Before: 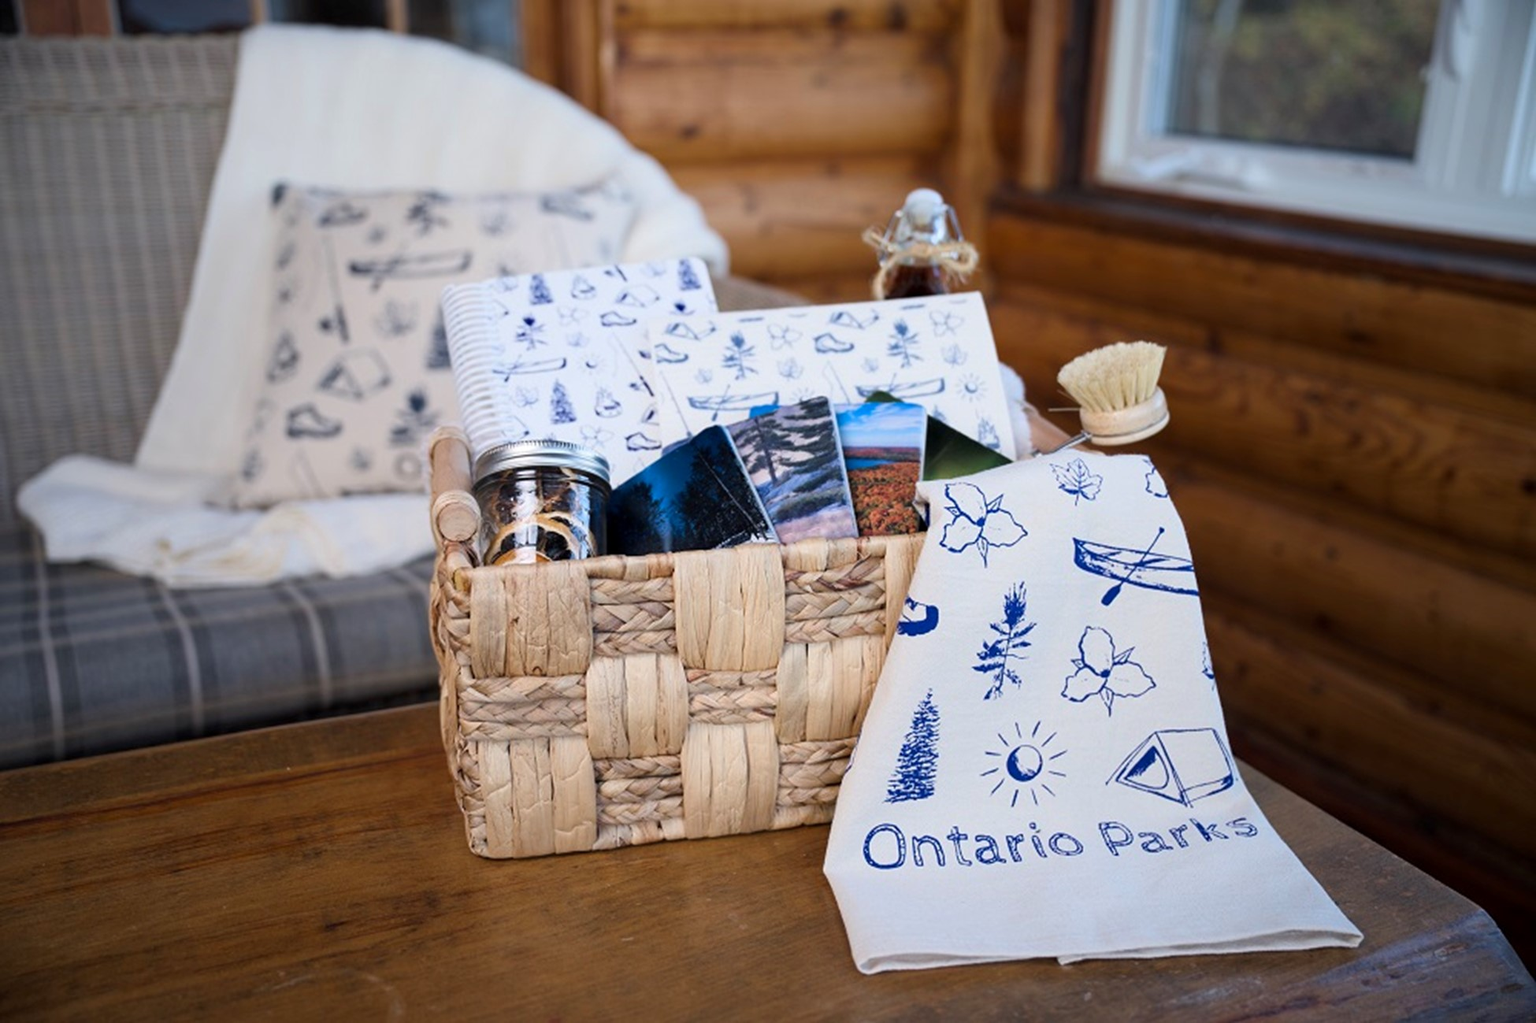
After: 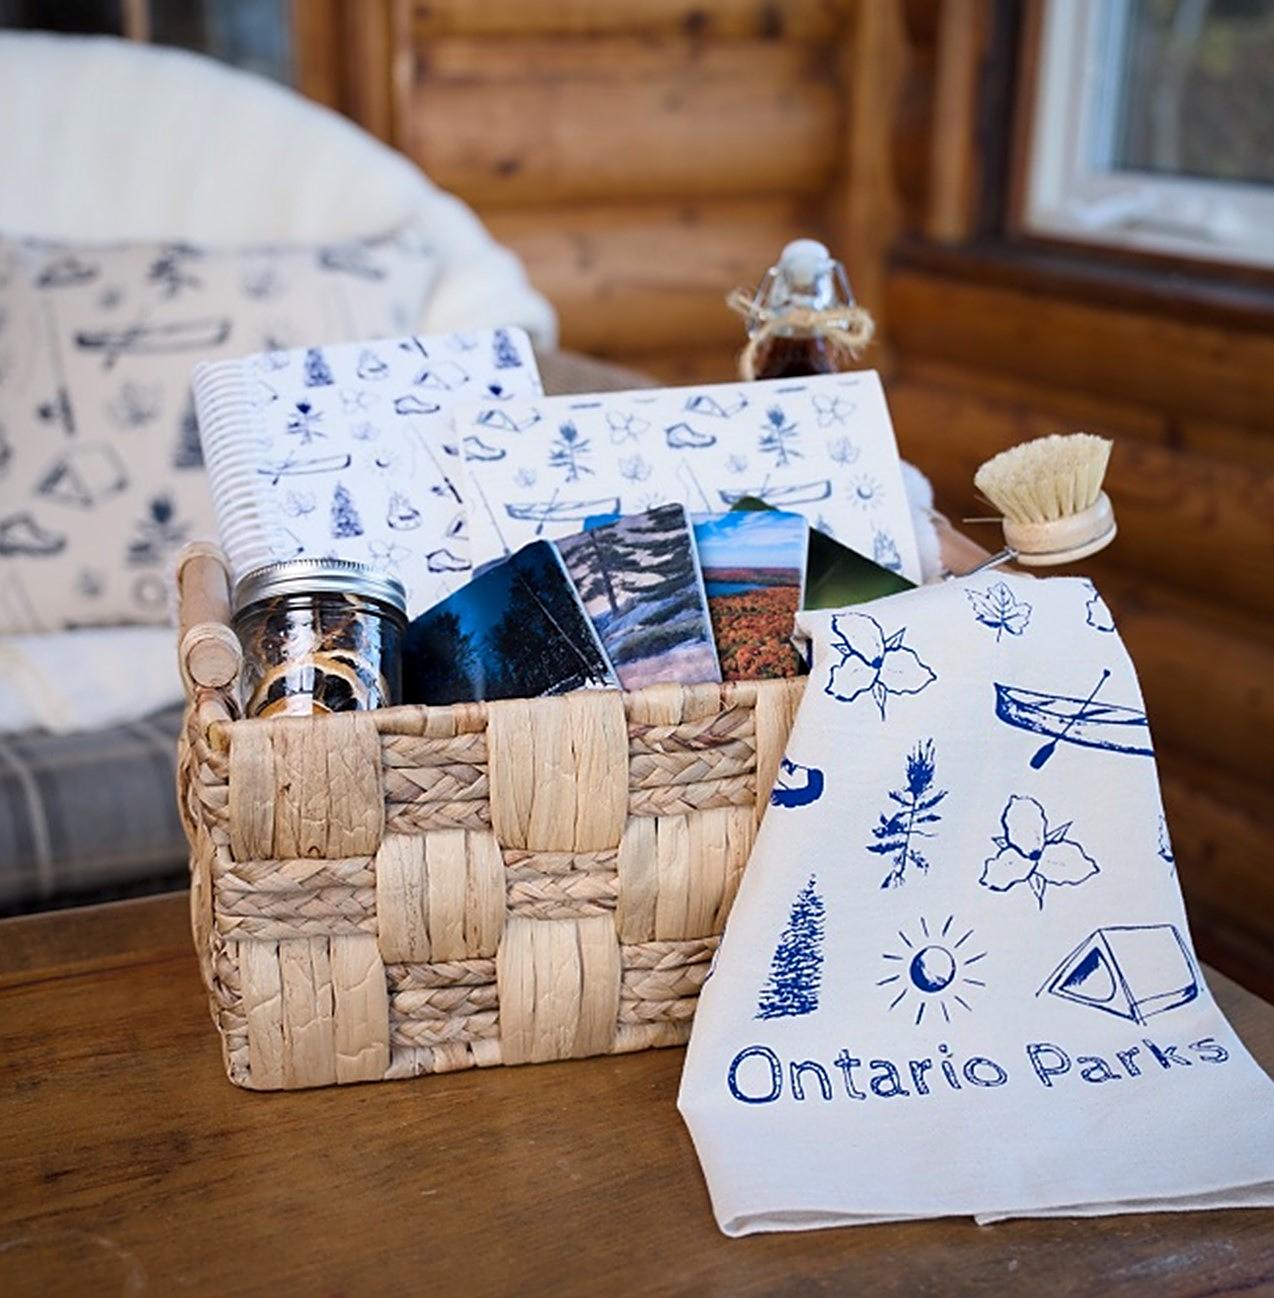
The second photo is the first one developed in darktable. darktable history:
sharpen: on, module defaults
crop and rotate: left 18.922%, right 15.7%
